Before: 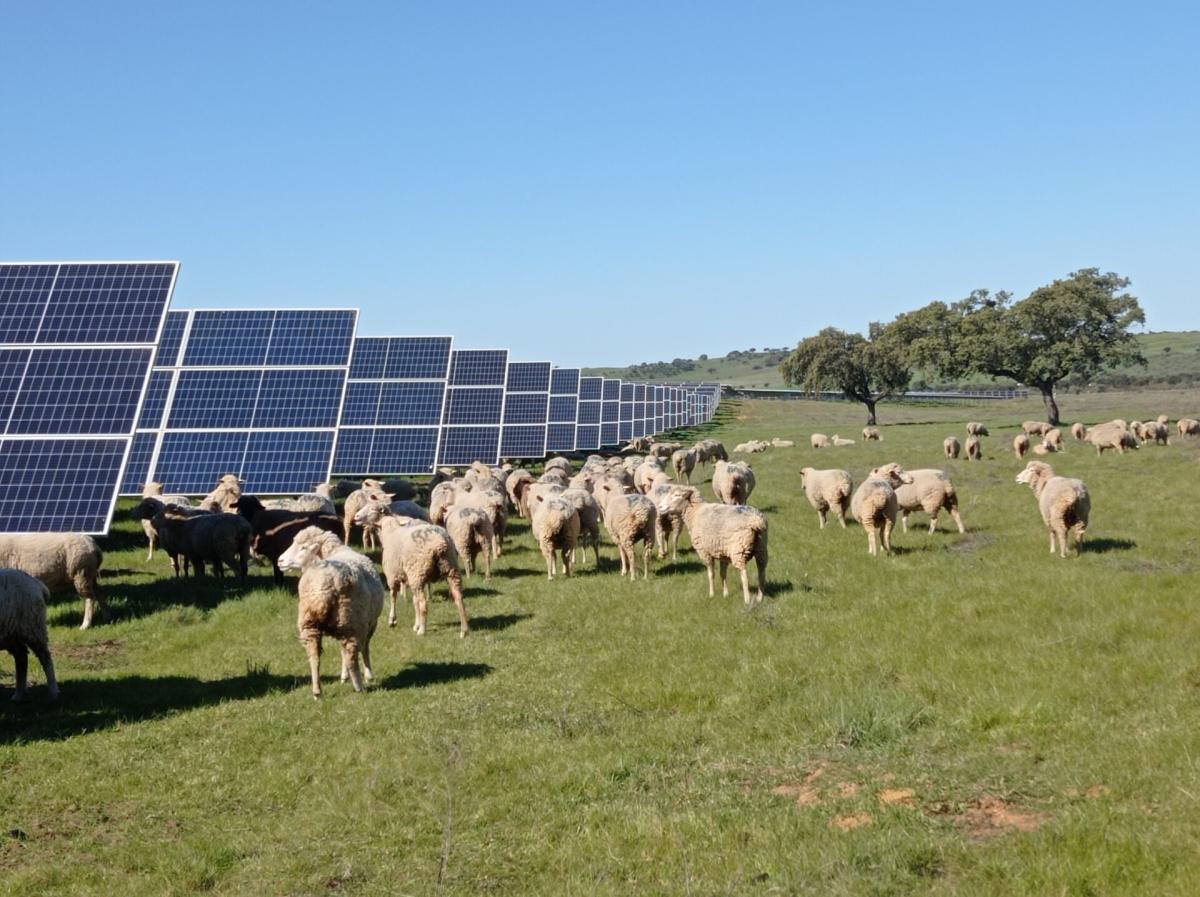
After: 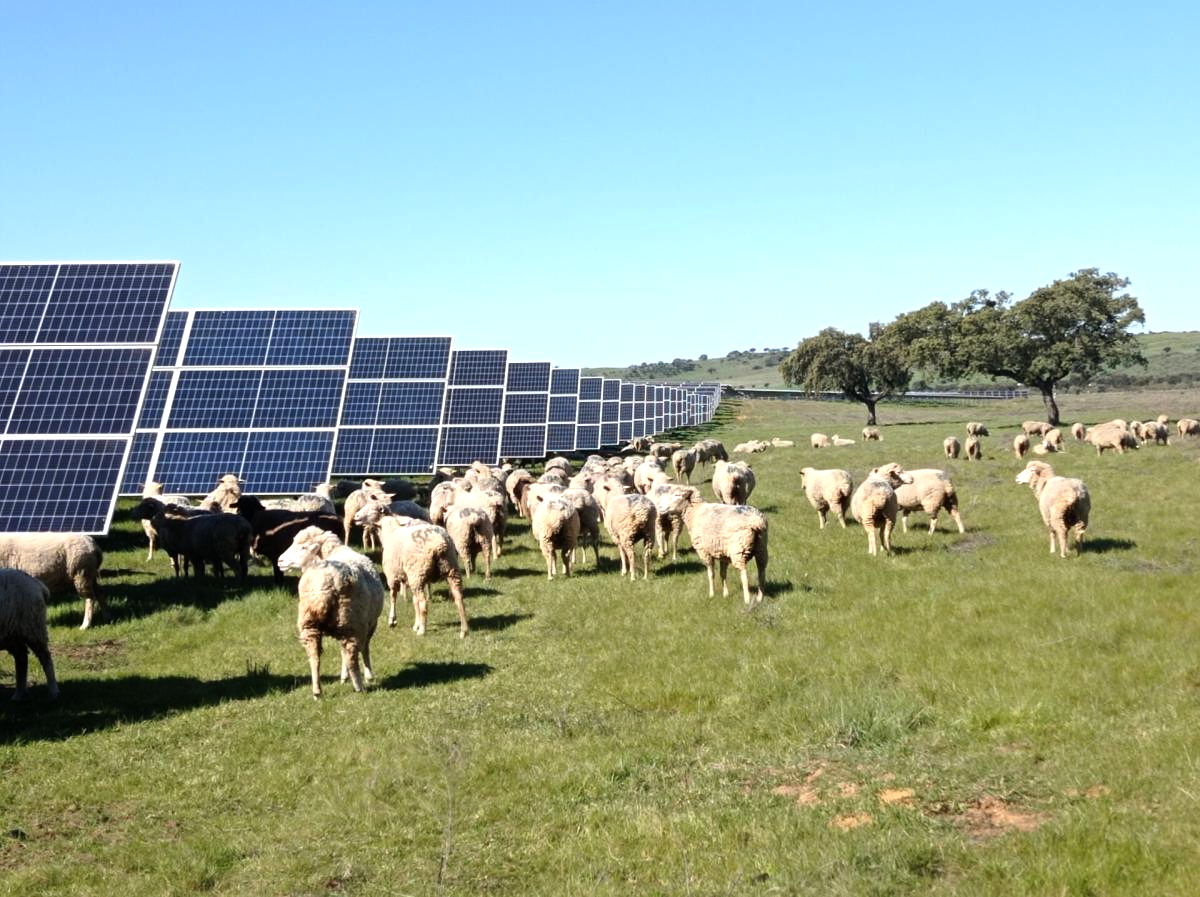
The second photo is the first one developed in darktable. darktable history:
tone equalizer: -8 EV -0.731 EV, -7 EV -0.732 EV, -6 EV -0.601 EV, -5 EV -0.395 EV, -3 EV 0.382 EV, -2 EV 0.6 EV, -1 EV 0.69 EV, +0 EV 0.779 EV, edges refinement/feathering 500, mask exposure compensation -1.57 EV, preserve details guided filter
